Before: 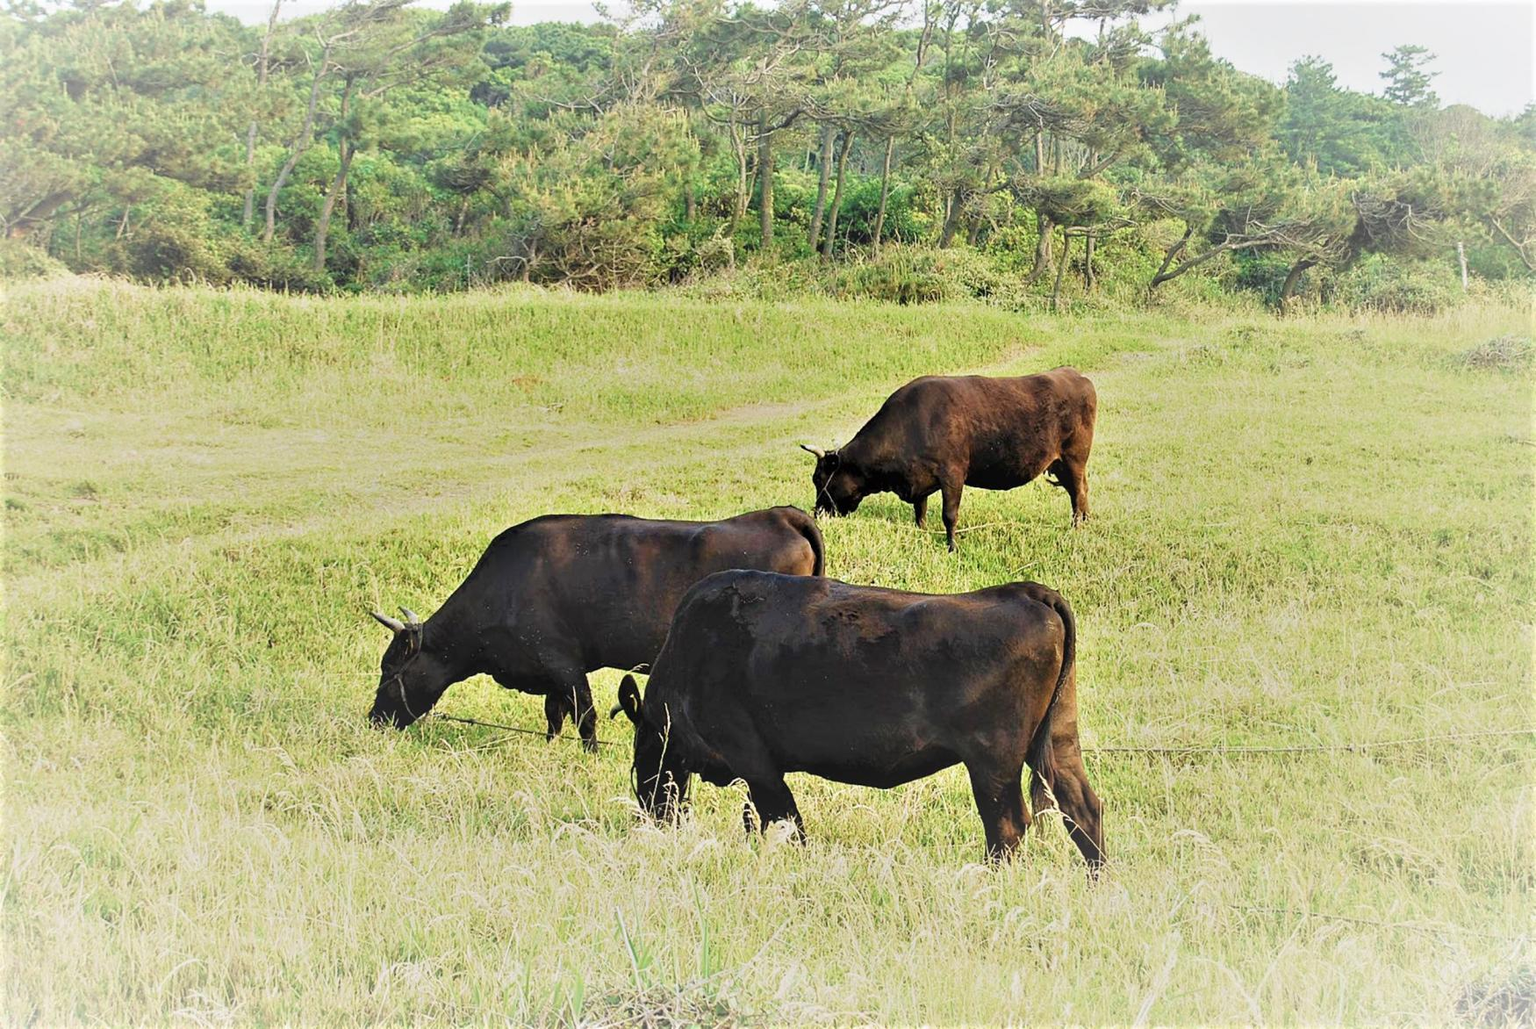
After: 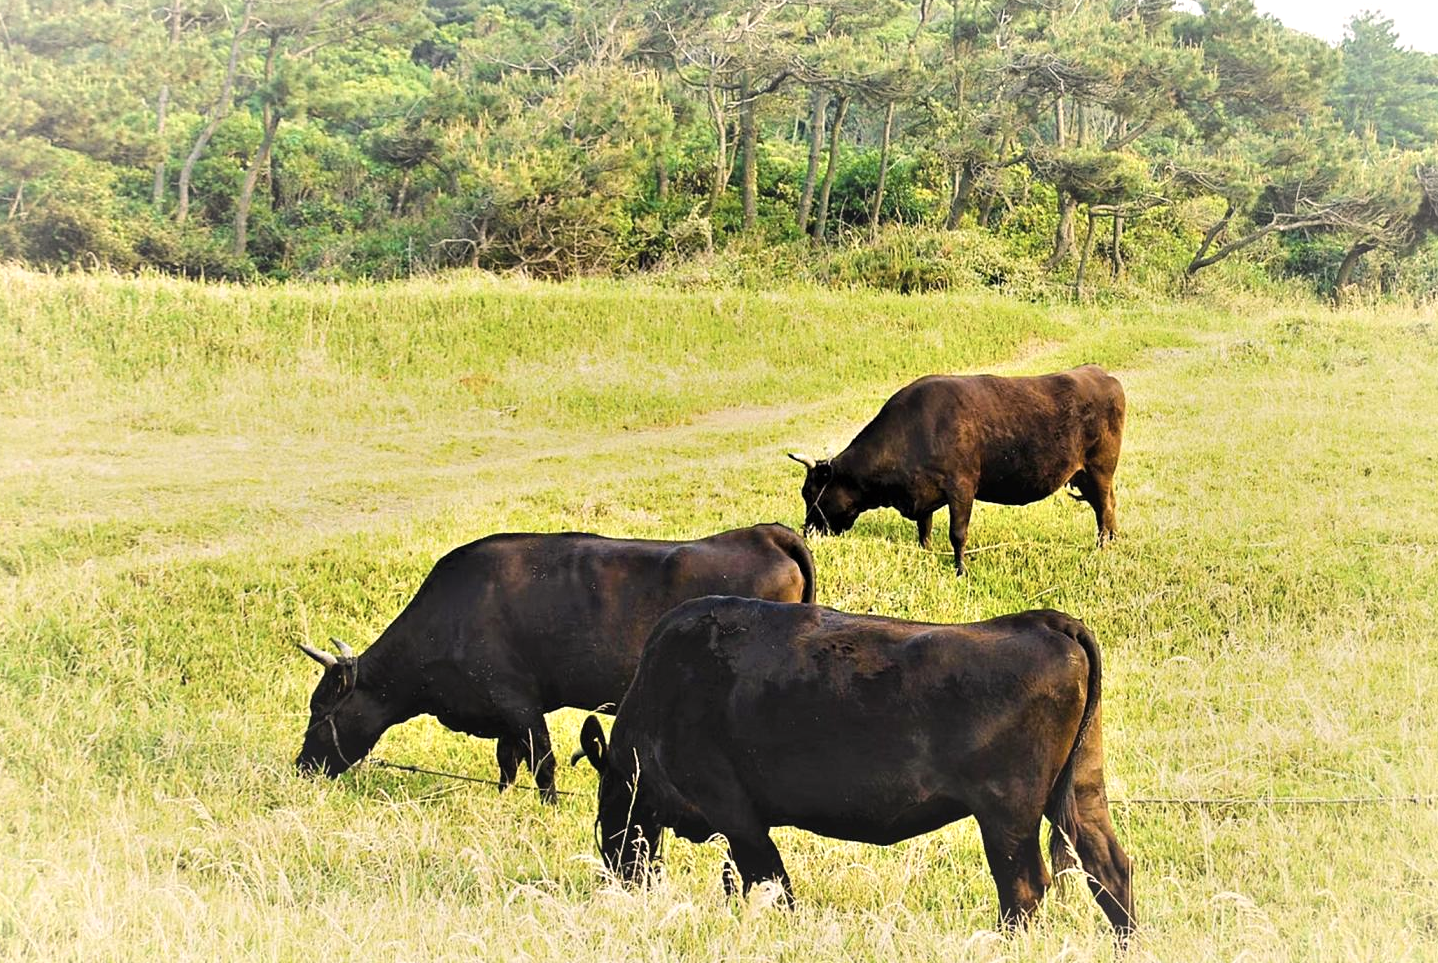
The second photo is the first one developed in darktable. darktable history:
crop and rotate: left 7.196%, top 4.574%, right 10.605%, bottom 13.178%
tone equalizer: -8 EV -0.417 EV, -7 EV -0.389 EV, -6 EV -0.333 EV, -5 EV -0.222 EV, -3 EV 0.222 EV, -2 EV 0.333 EV, -1 EV 0.389 EV, +0 EV 0.417 EV, edges refinement/feathering 500, mask exposure compensation -1.57 EV, preserve details no
color correction: highlights a* 5.59, highlights b* 5.24, saturation 0.68
color balance rgb: linear chroma grading › global chroma 15%, perceptual saturation grading › global saturation 30%
